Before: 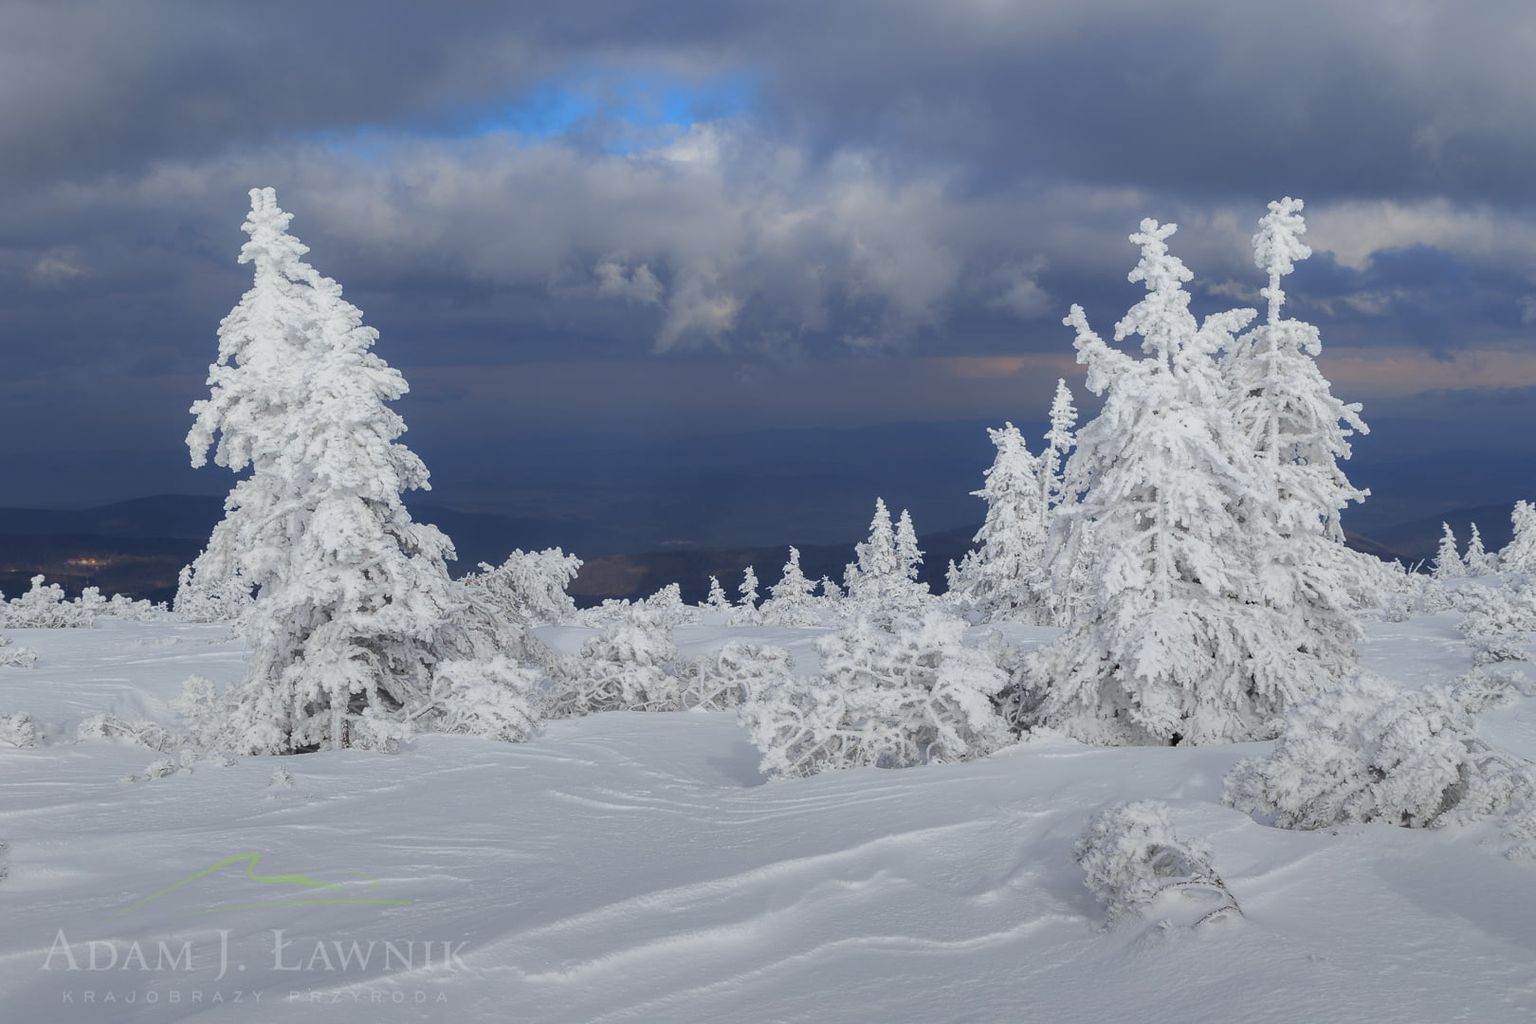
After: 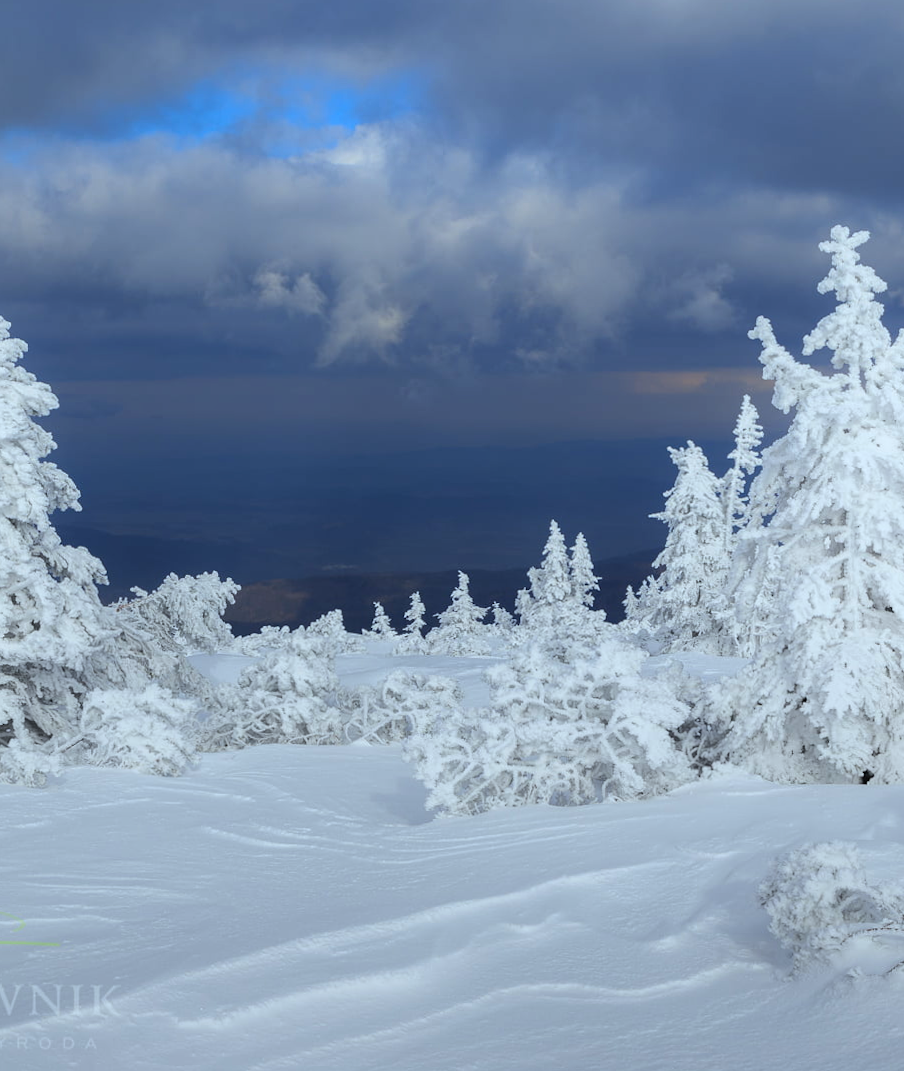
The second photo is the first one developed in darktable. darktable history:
white balance: red 0.925, blue 1.046
rotate and perspective: rotation 0.192°, lens shift (horizontal) -0.015, crop left 0.005, crop right 0.996, crop top 0.006, crop bottom 0.99
color balance: contrast 10%
shadows and highlights: shadows -40.15, highlights 62.88, soften with gaussian
crop and rotate: left 22.516%, right 21.234%
